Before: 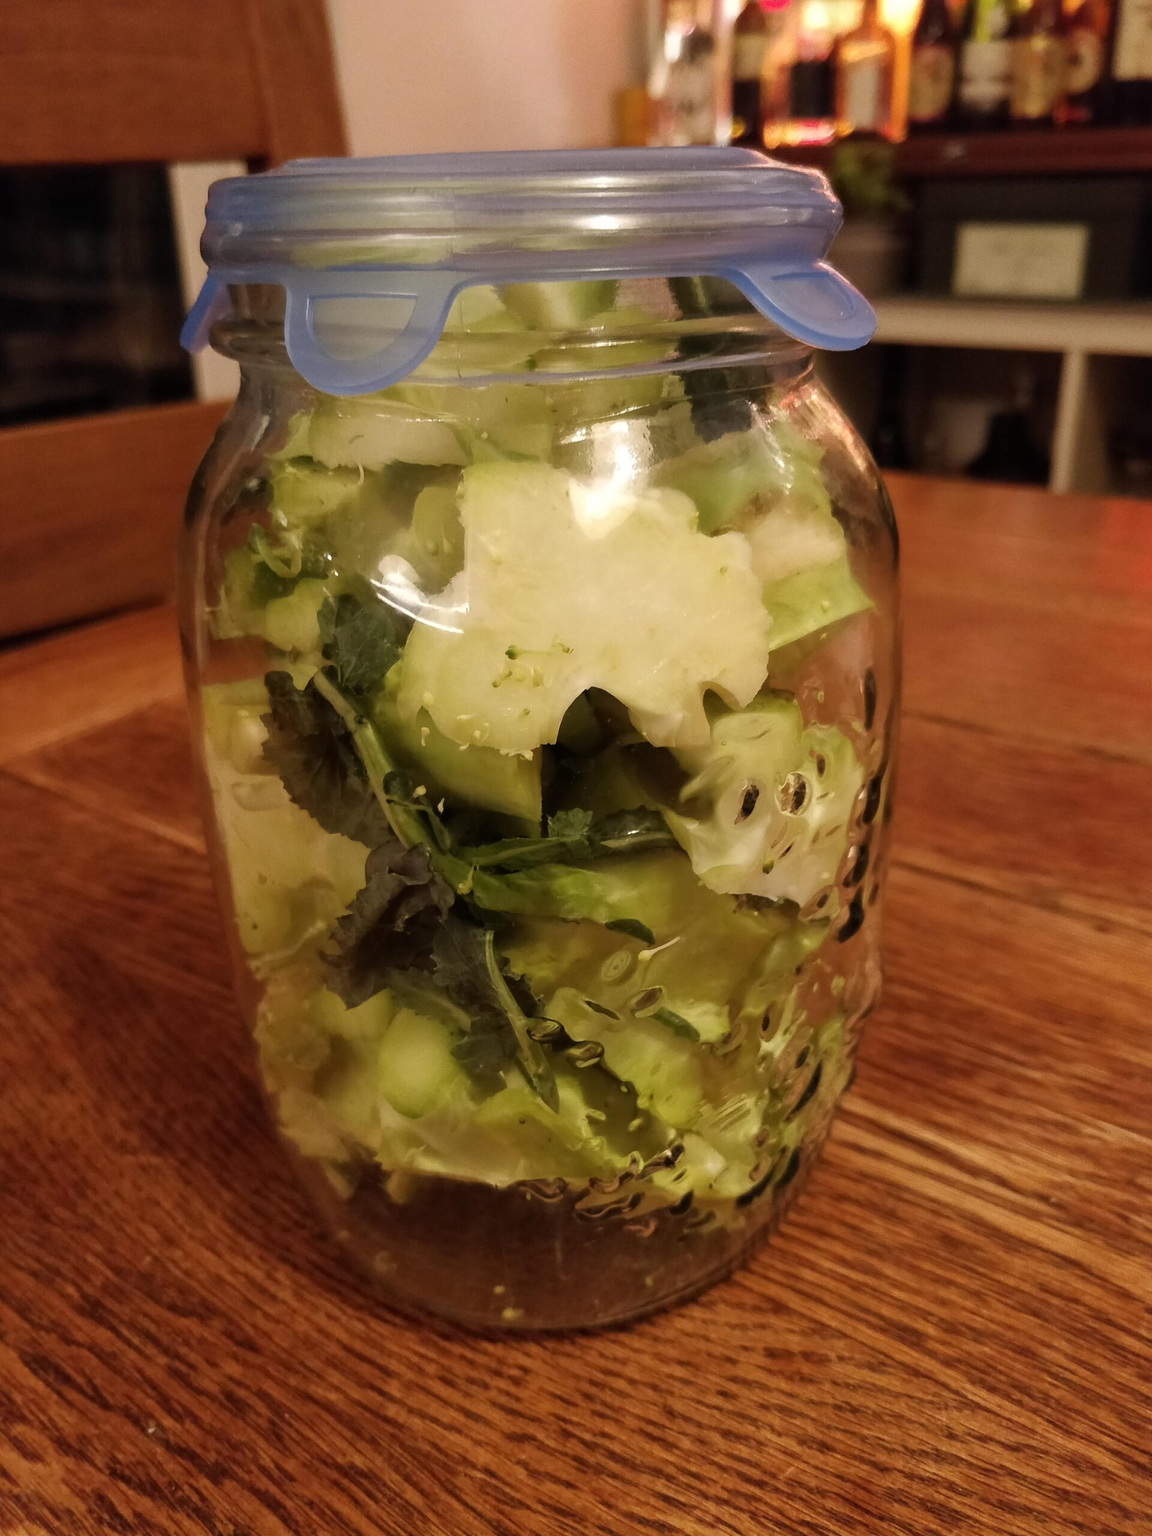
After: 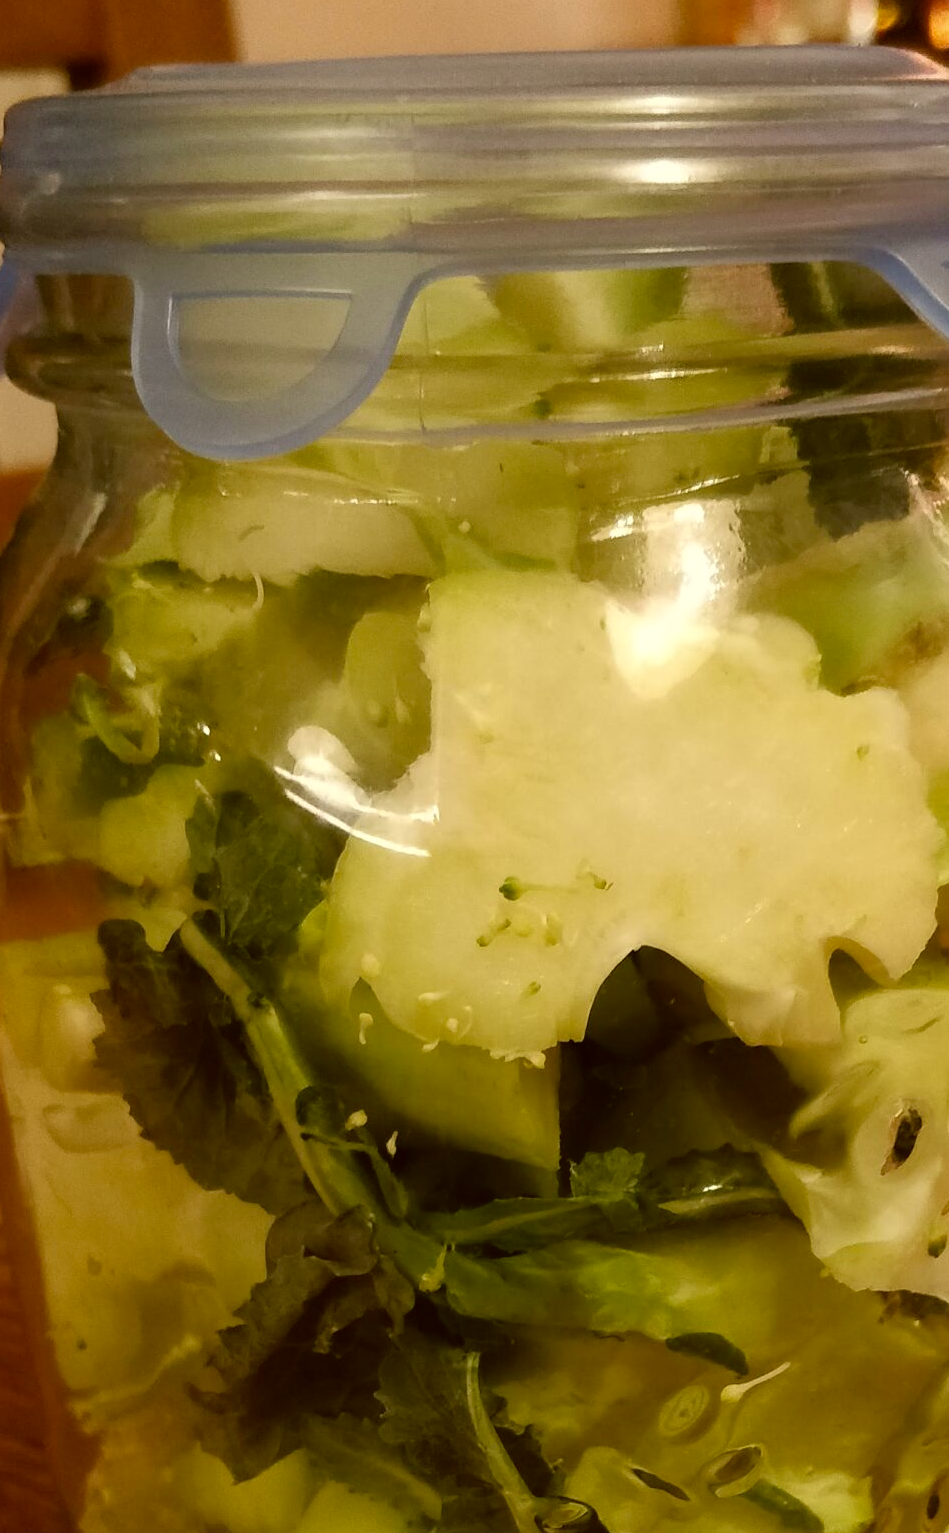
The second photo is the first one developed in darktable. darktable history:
color correction: highlights a* -1.51, highlights b* 10.07, shadows a* 0.249, shadows b* 19.87
crop: left 17.877%, top 7.783%, right 32.681%, bottom 32.302%
